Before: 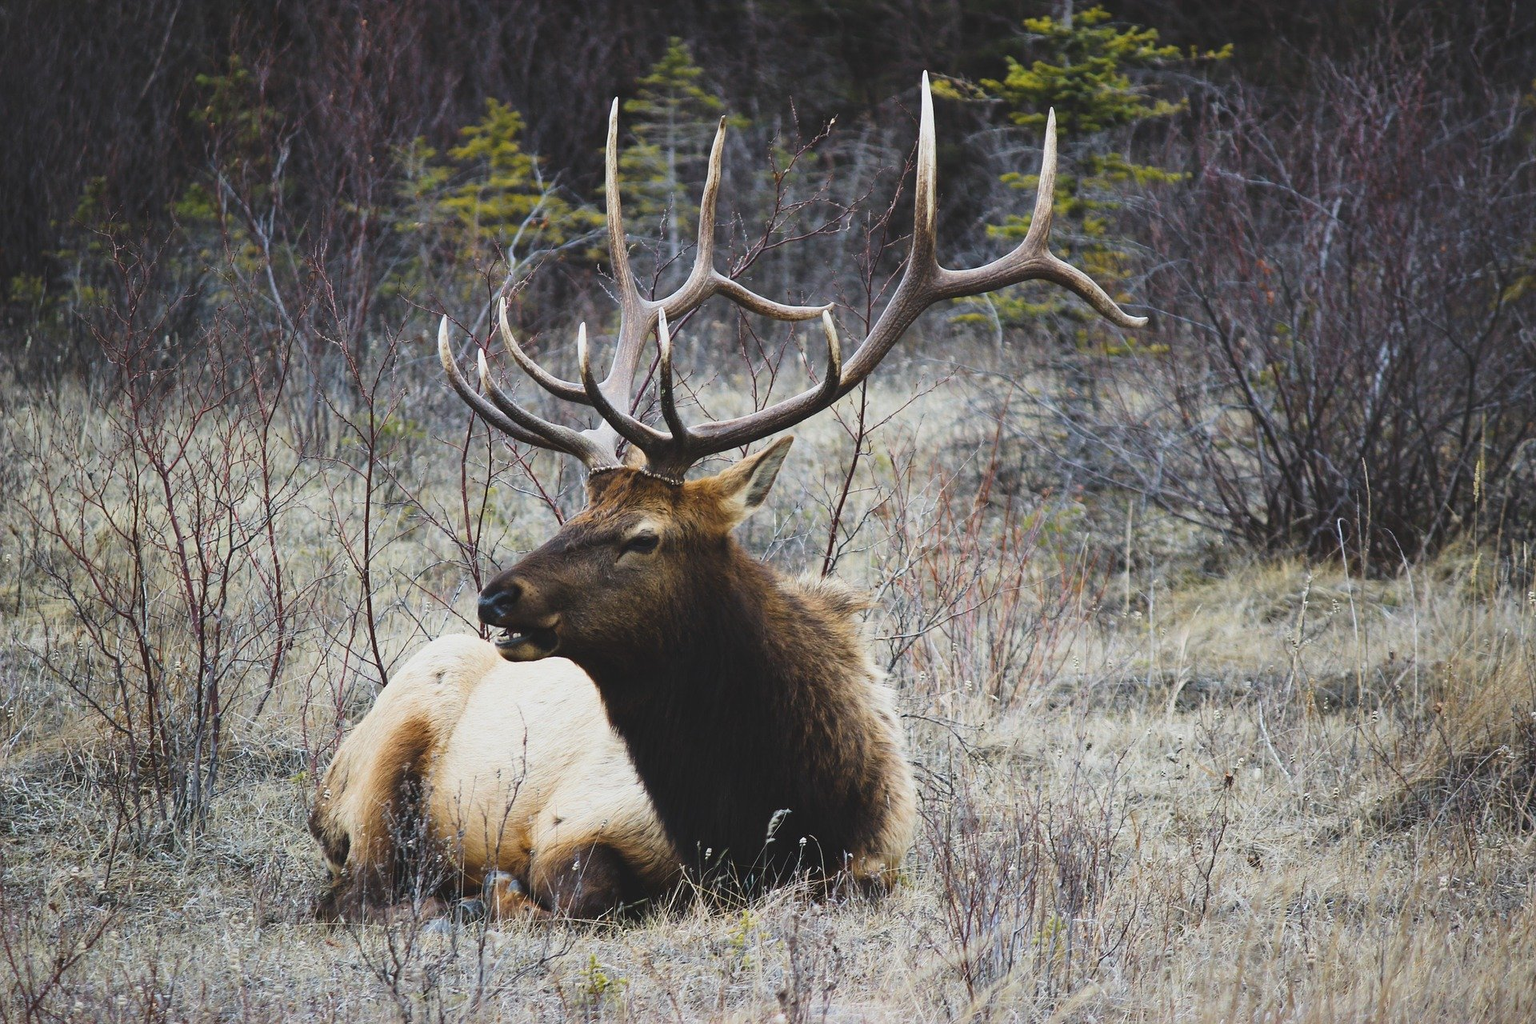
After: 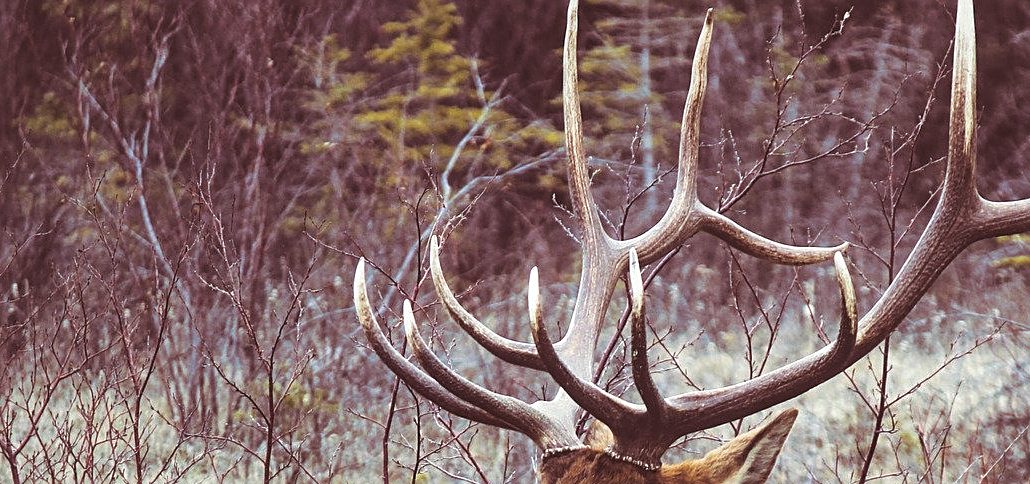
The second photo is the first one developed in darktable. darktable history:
exposure: exposure 0.556 EV, compensate highlight preservation false
local contrast: detail 110%
shadows and highlights: white point adjustment -3.64, highlights -63.34, highlights color adjustment 42%, soften with gaussian
split-toning: on, module defaults
crop: left 10.121%, top 10.631%, right 36.218%, bottom 51.526%
sharpen: on, module defaults
